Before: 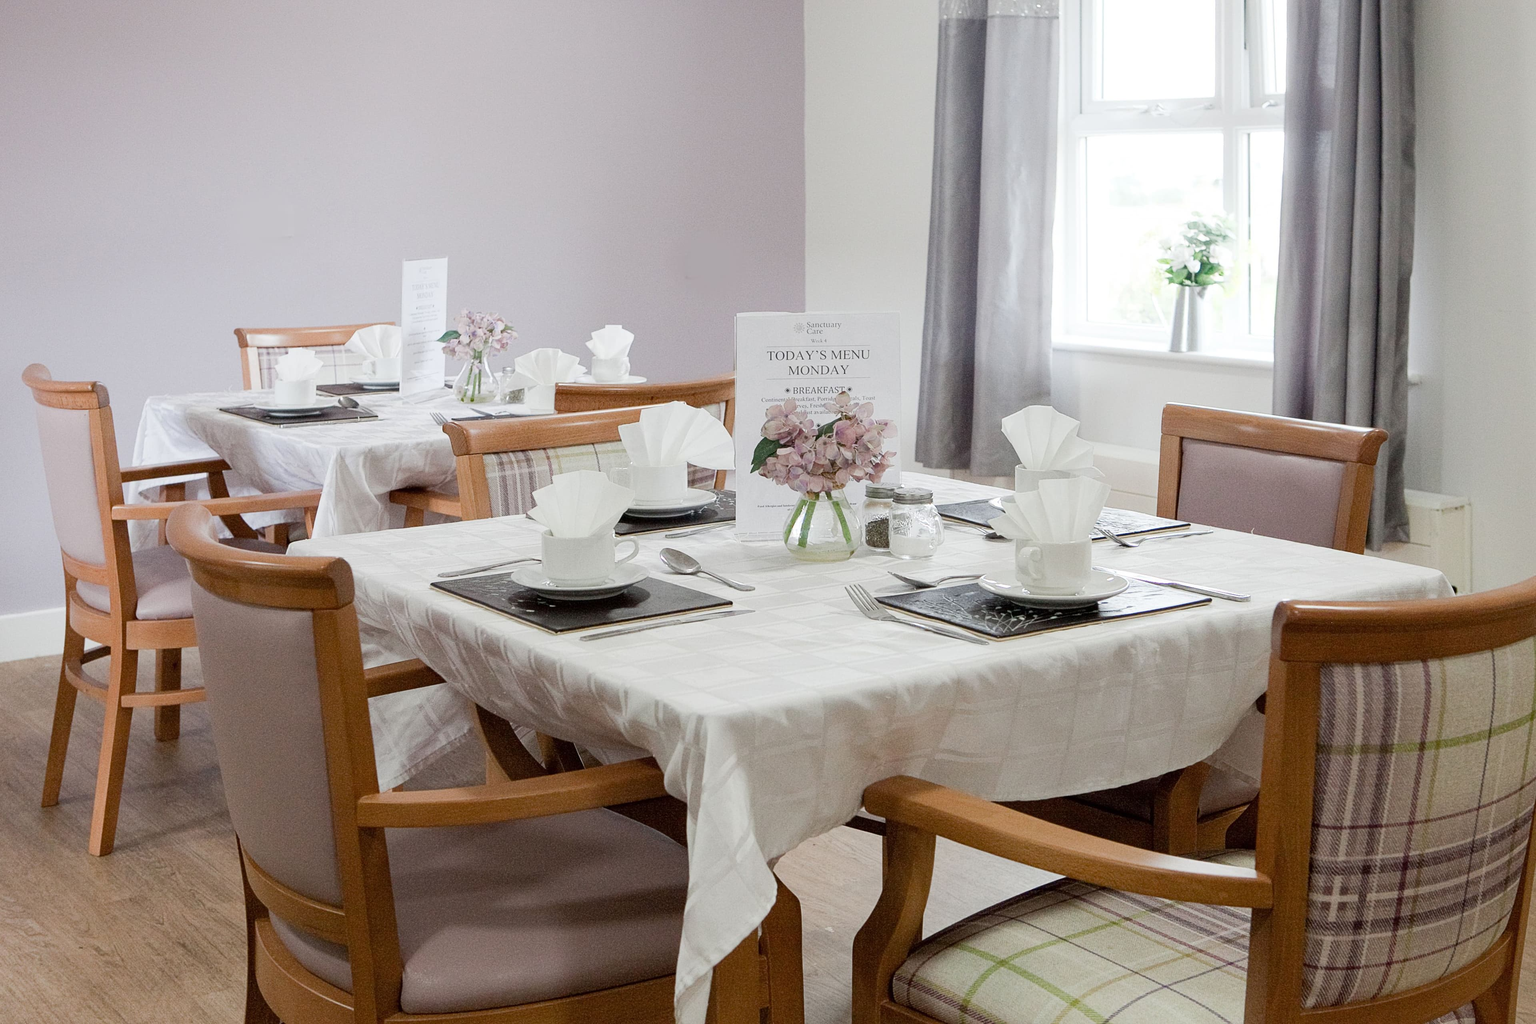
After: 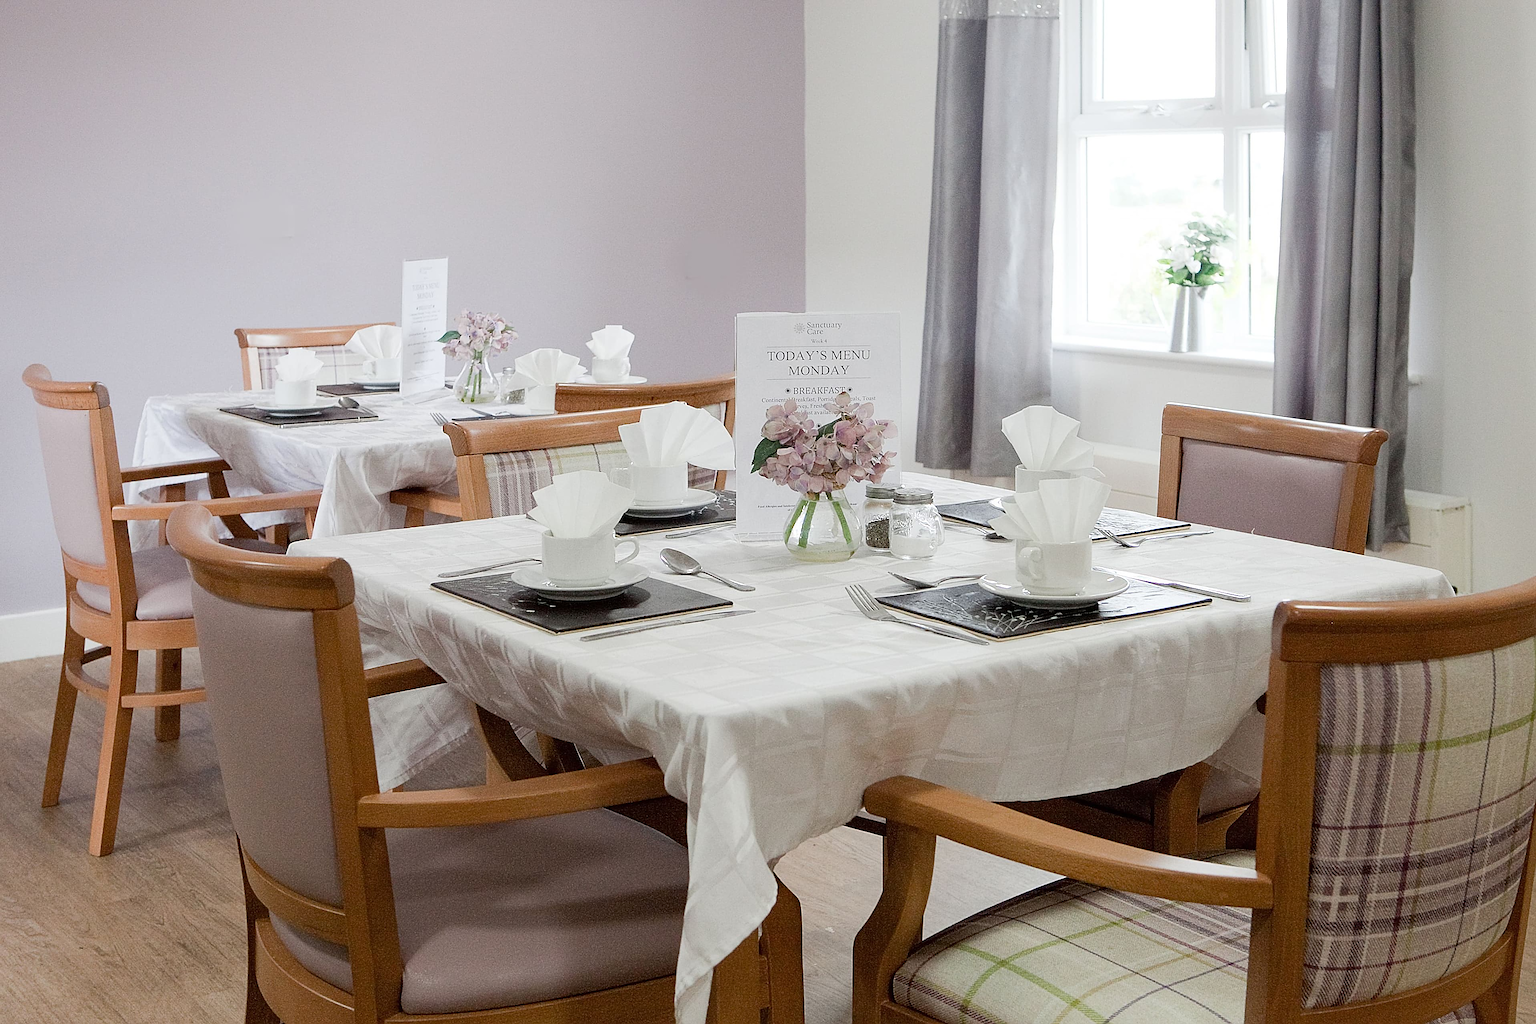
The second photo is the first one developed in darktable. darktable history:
sharpen: radius 1.358, amount 1.233, threshold 0.732
